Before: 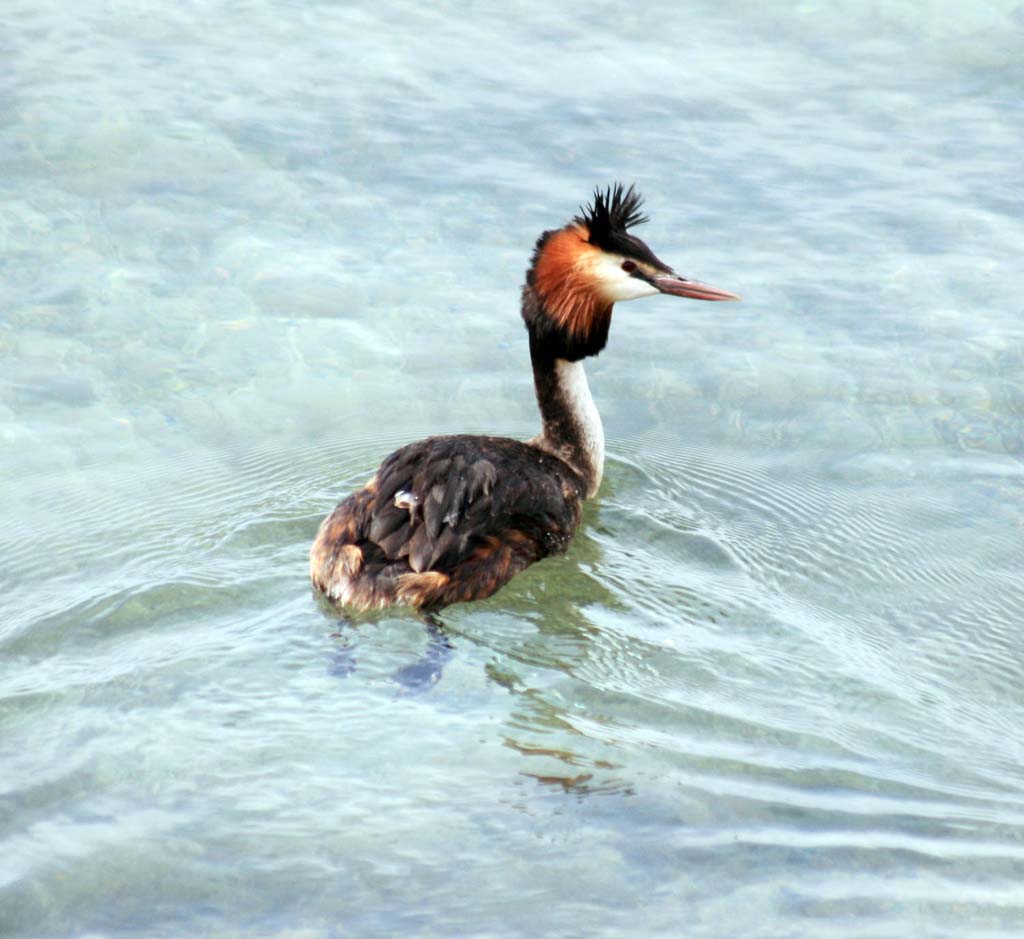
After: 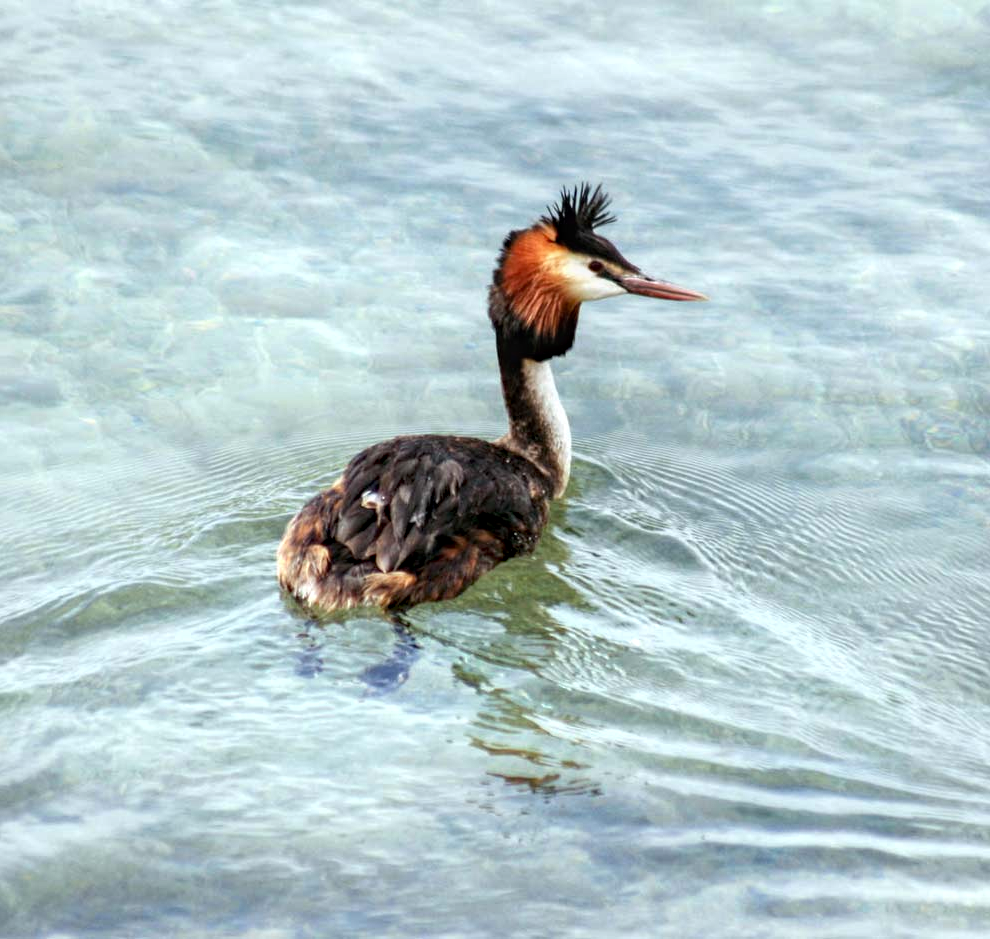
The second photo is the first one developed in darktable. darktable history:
local contrast: detail 130%
crop and rotate: left 3.25%
haze removal: adaptive false
